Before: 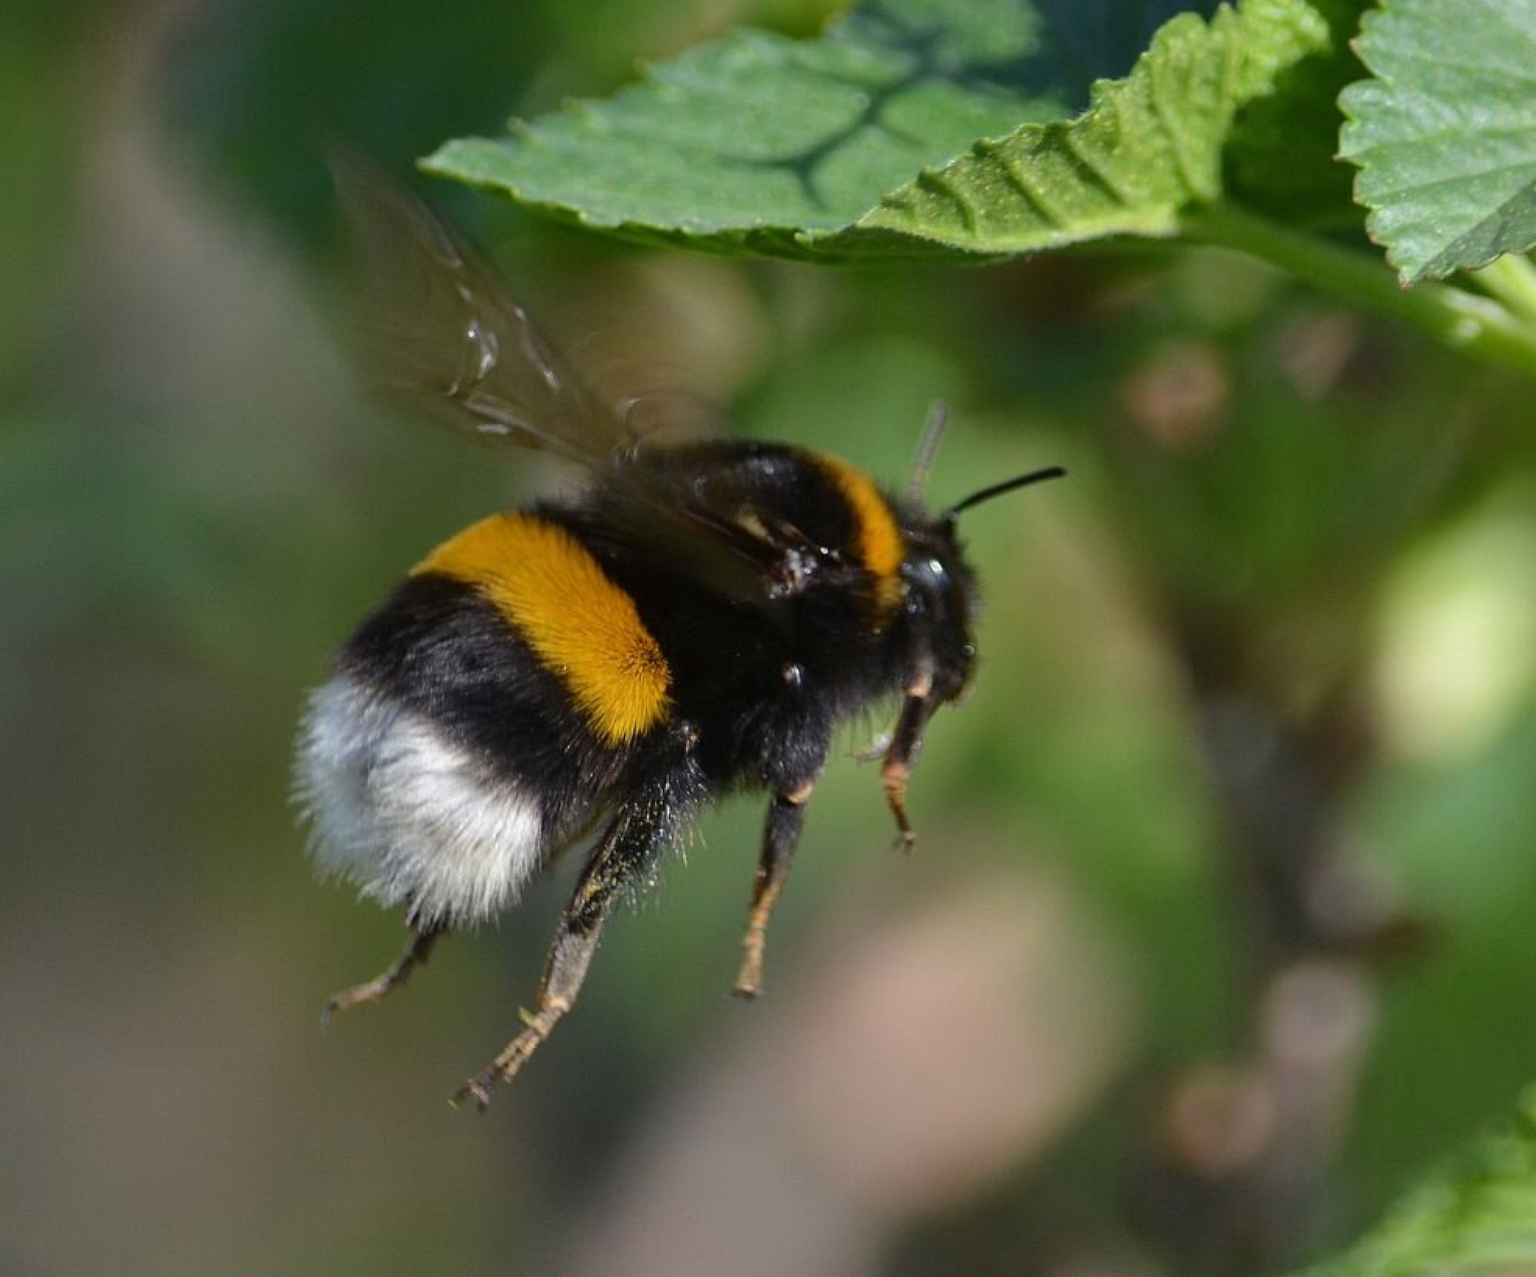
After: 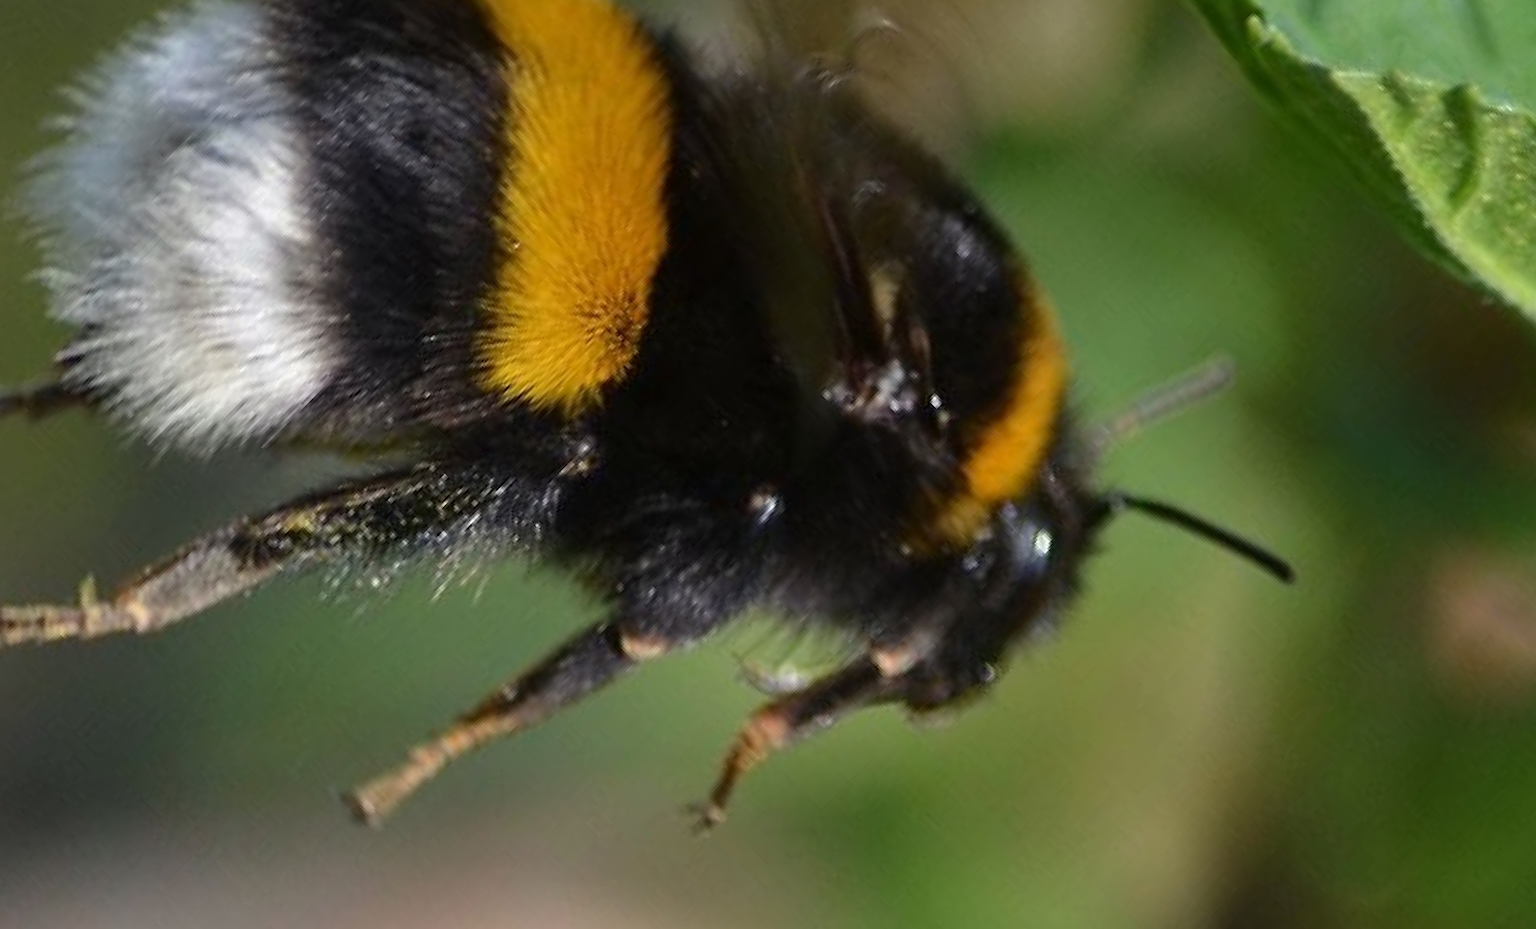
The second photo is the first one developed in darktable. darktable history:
crop and rotate: angle -44.7°, top 16.128%, right 0.913%, bottom 11.717%
